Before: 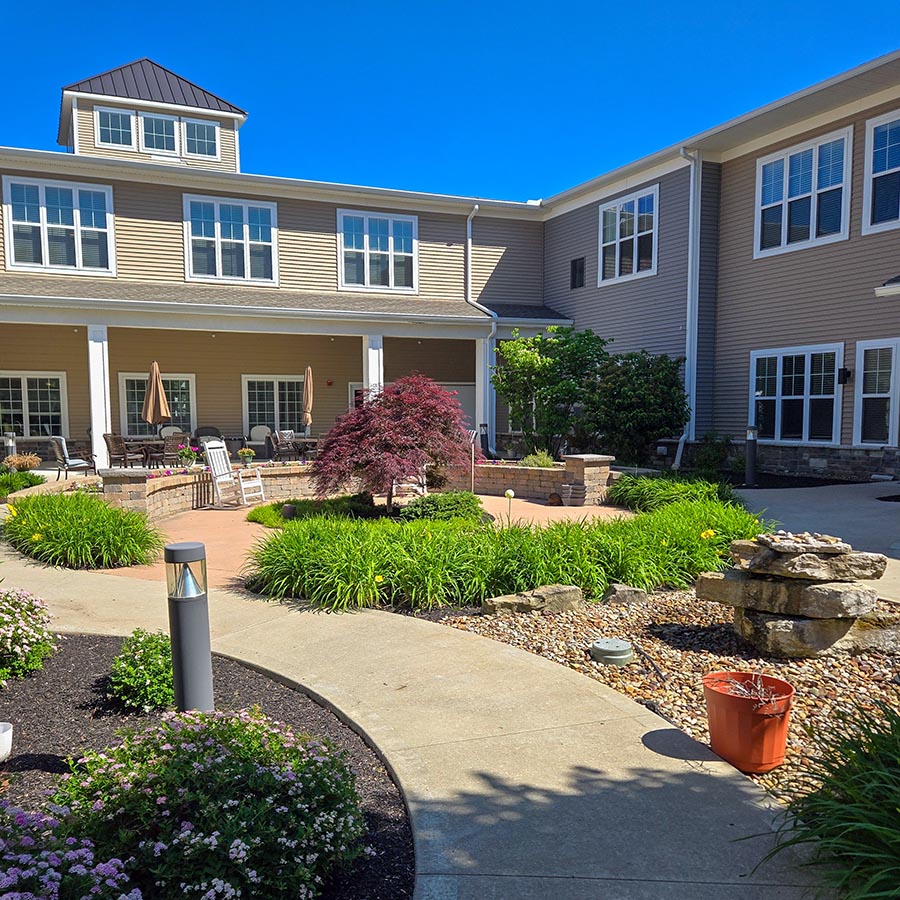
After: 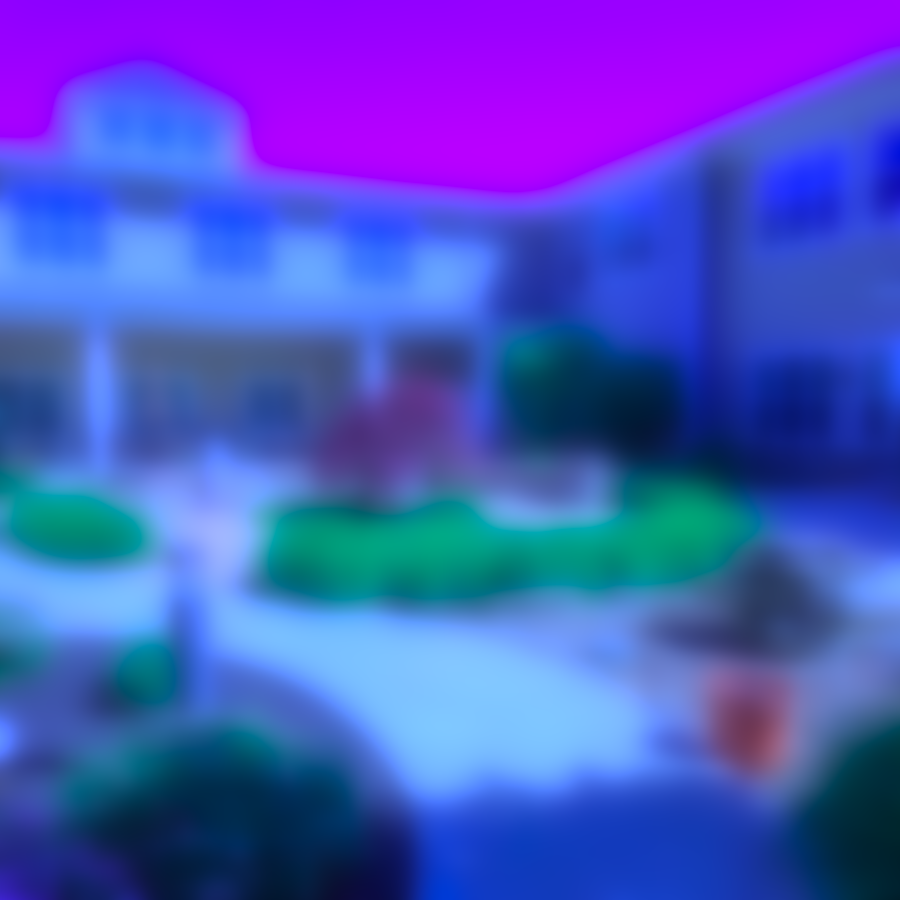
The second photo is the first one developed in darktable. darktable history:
haze removal: strength 0.1, compatibility mode true, adaptive false
color calibration: output R [0.948, 0.091, -0.04, 0], output G [-0.3, 1.384, -0.085, 0], output B [-0.108, 0.061, 1.08, 0], illuminant as shot in camera, x 0.484, y 0.43, temperature 2405.29 K
lowpass: radius 16, unbound 0
